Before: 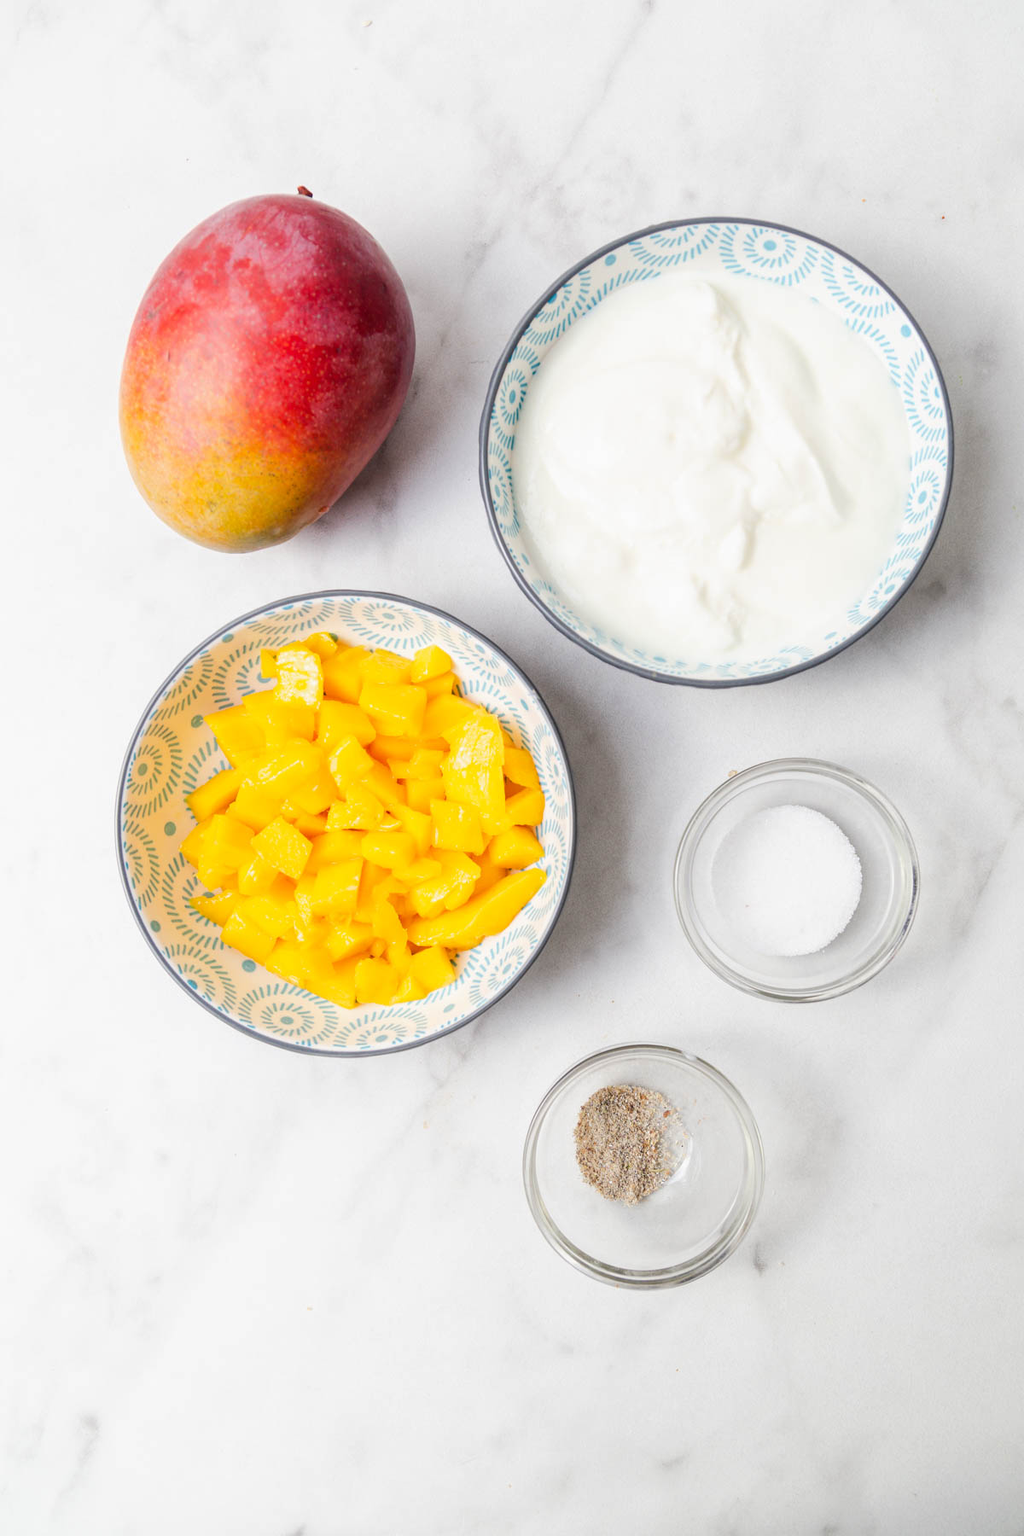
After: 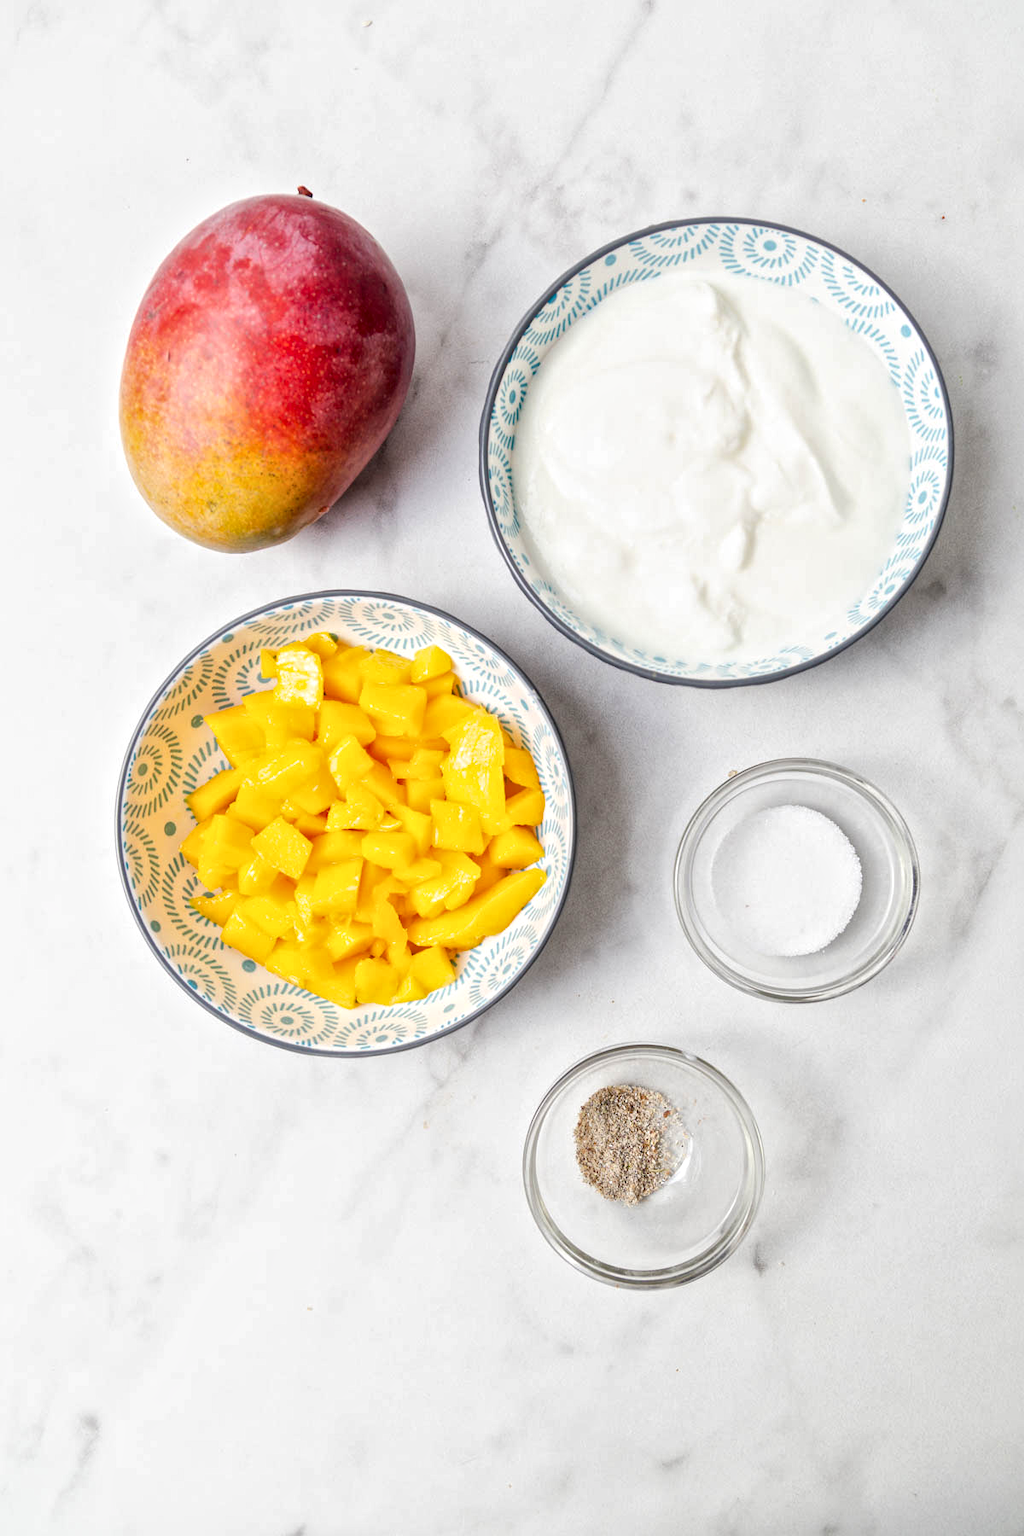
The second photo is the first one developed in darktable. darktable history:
local contrast: mode bilateral grid, contrast 19, coarseness 19, detail 163%, midtone range 0.2
